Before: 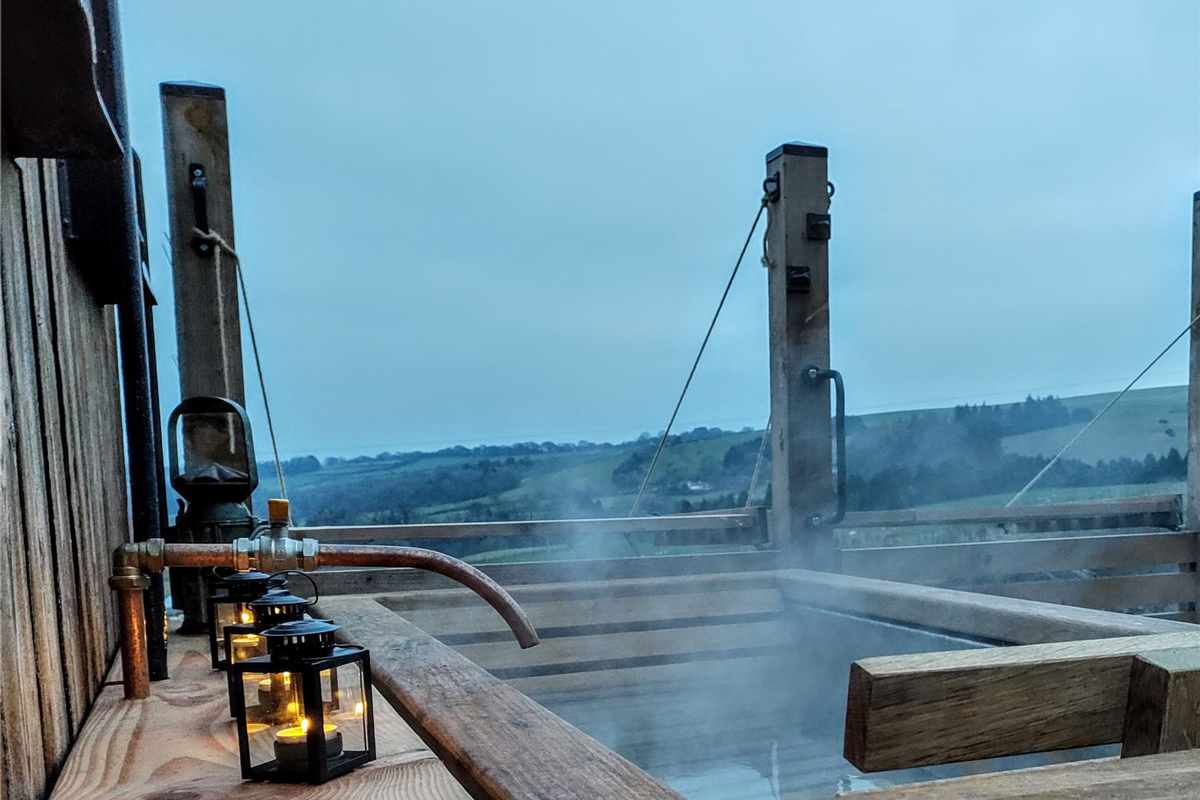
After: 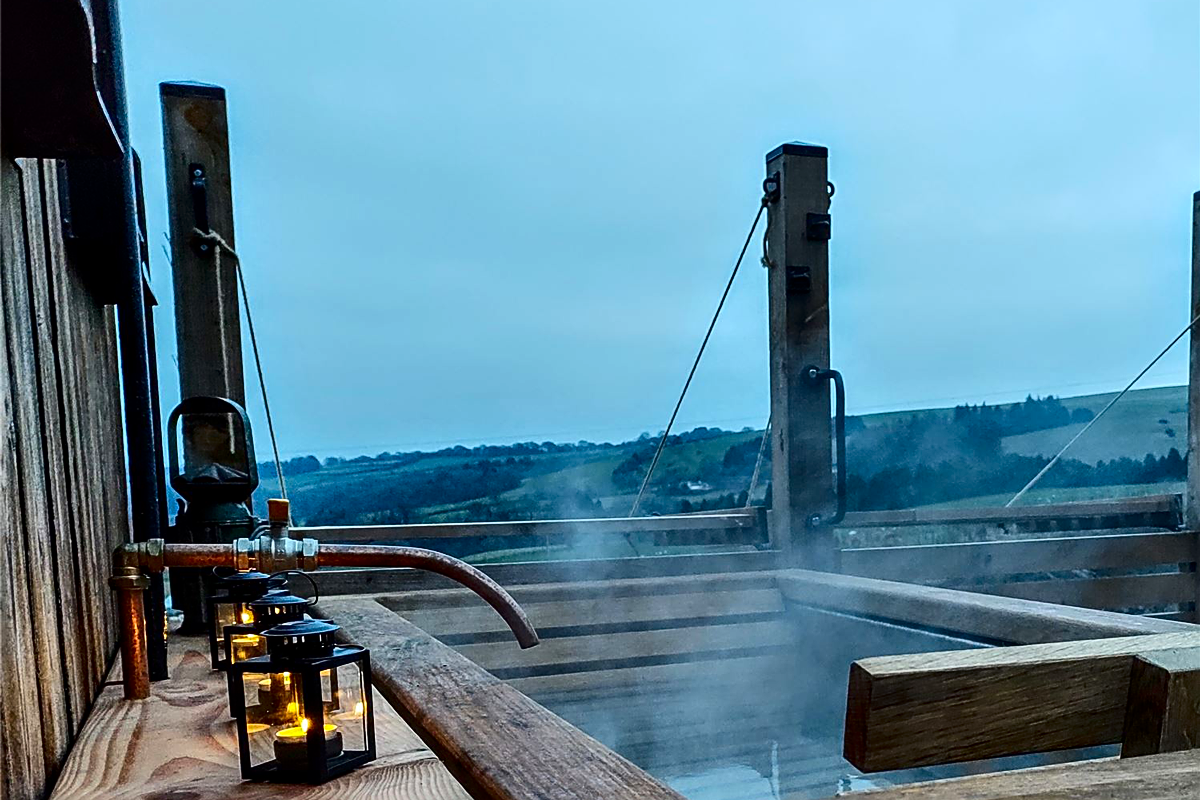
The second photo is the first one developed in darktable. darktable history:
contrast brightness saturation: contrast 0.21, brightness -0.11, saturation 0.21
sharpen: on, module defaults
